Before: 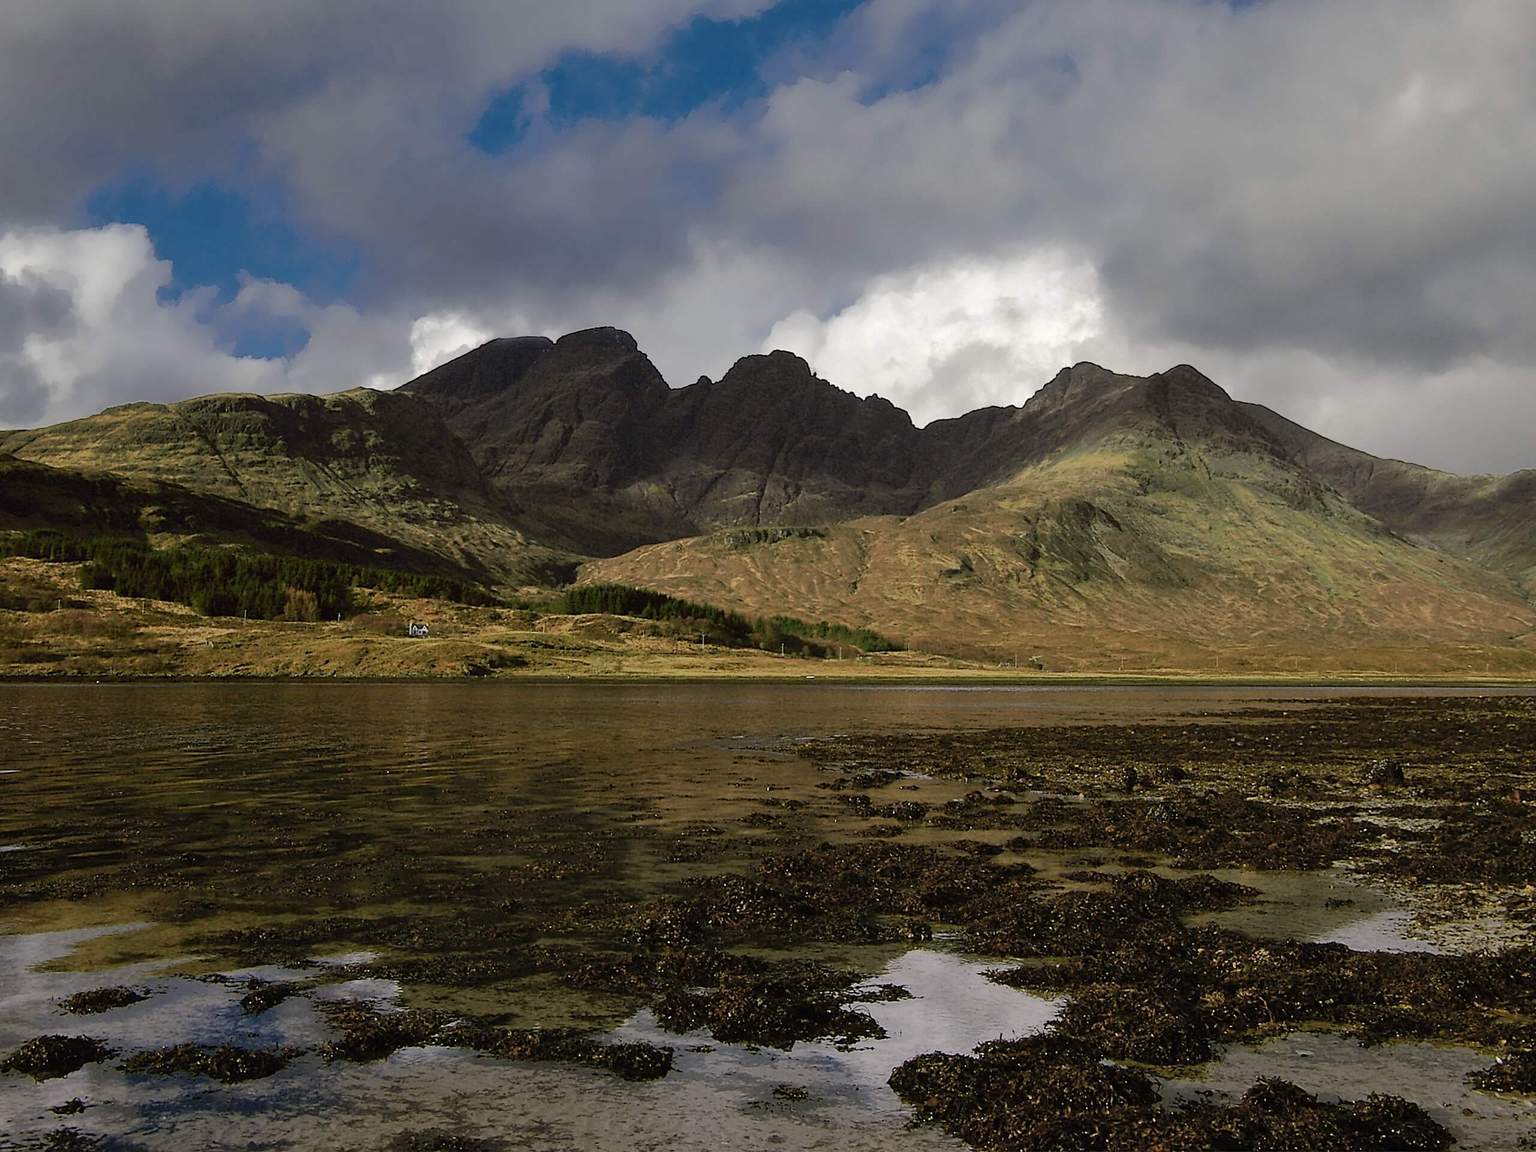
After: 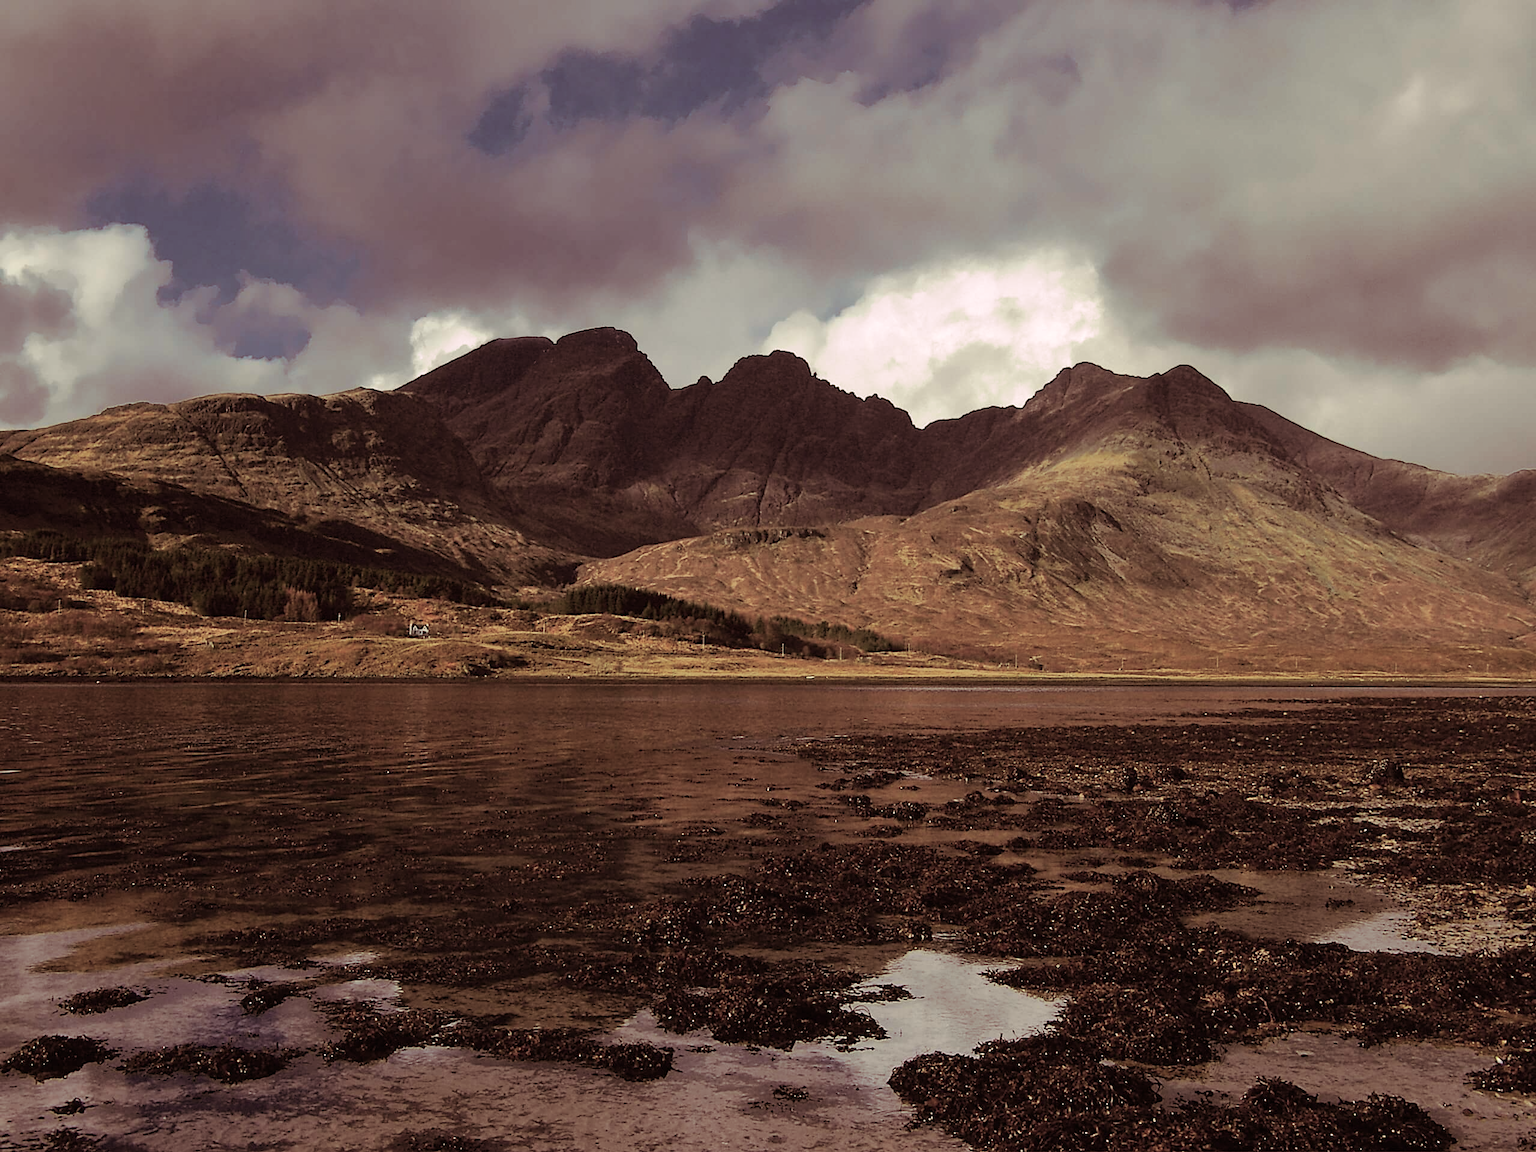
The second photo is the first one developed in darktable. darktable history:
tone curve: curves: ch0 [(0, 0) (0.003, 0.003) (0.011, 0.011) (0.025, 0.026) (0.044, 0.046) (0.069, 0.072) (0.1, 0.103) (0.136, 0.141) (0.177, 0.184) (0.224, 0.233) (0.277, 0.287) (0.335, 0.348) (0.399, 0.414) (0.468, 0.486) (0.543, 0.563) (0.623, 0.647) (0.709, 0.736) (0.801, 0.831) (0.898, 0.92) (1, 1)], preserve colors none
color correction: highlights a* -2.24, highlights b* -18.1
split-toning: highlights › hue 298.8°, highlights › saturation 0.73, compress 41.76%
white balance: red 1.08, blue 0.791
